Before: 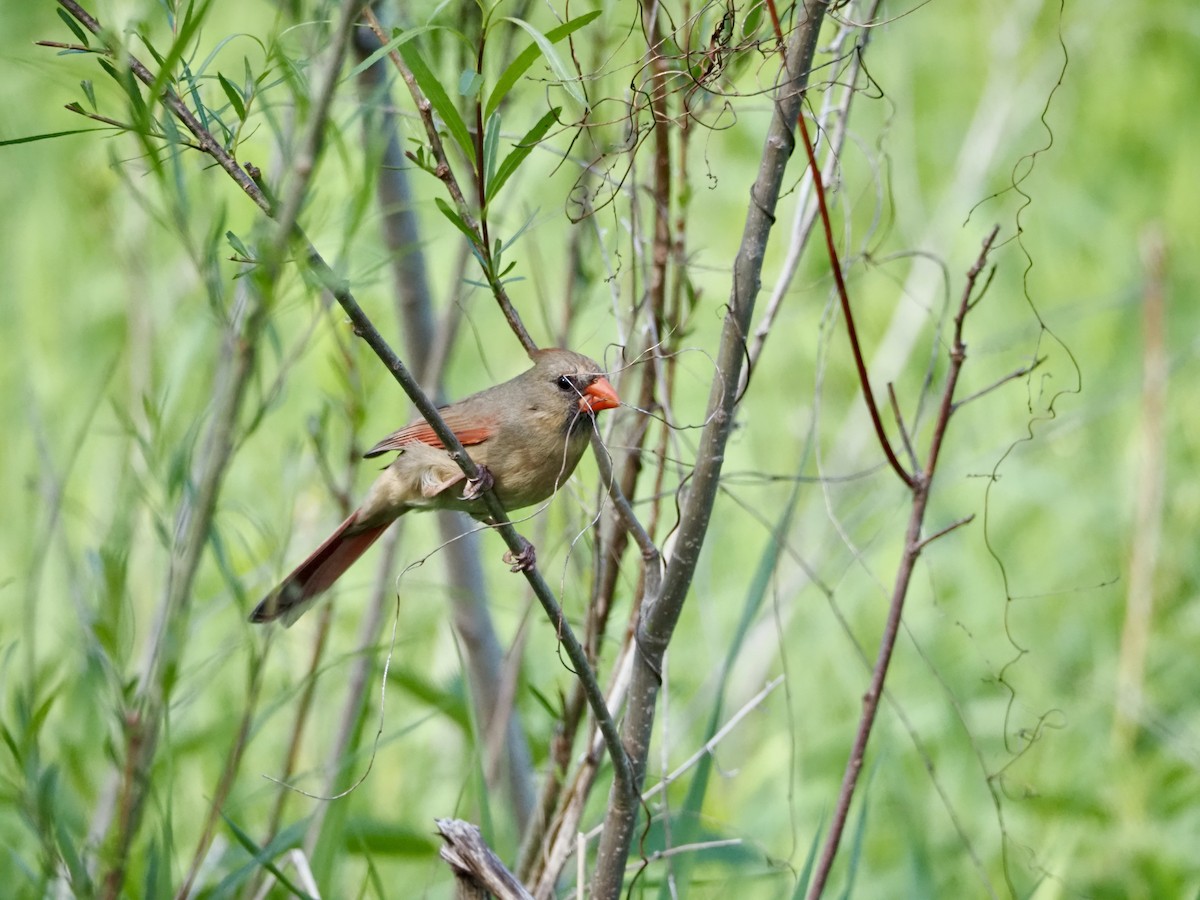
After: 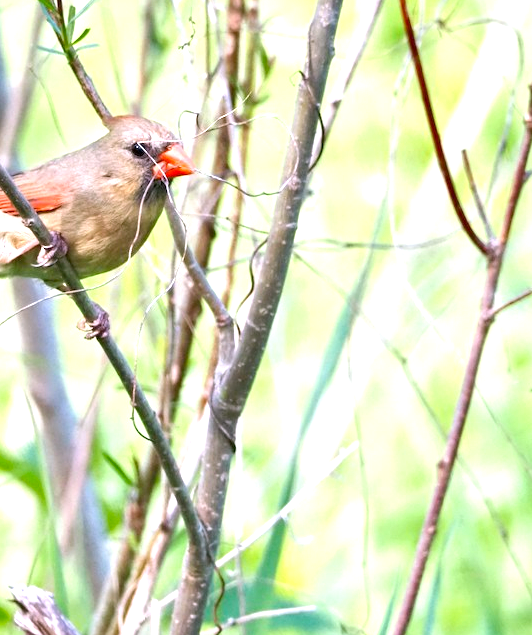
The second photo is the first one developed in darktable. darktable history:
exposure: exposure 1.141 EV, compensate exposure bias true, compensate highlight preservation false
crop: left 35.557%, top 25.919%, right 20.056%, bottom 3.441%
color calibration: output R [1.063, -0.012, -0.003, 0], output B [-0.079, 0.047, 1, 0], illuminant as shot in camera, x 0.369, y 0.376, temperature 4326.85 K
